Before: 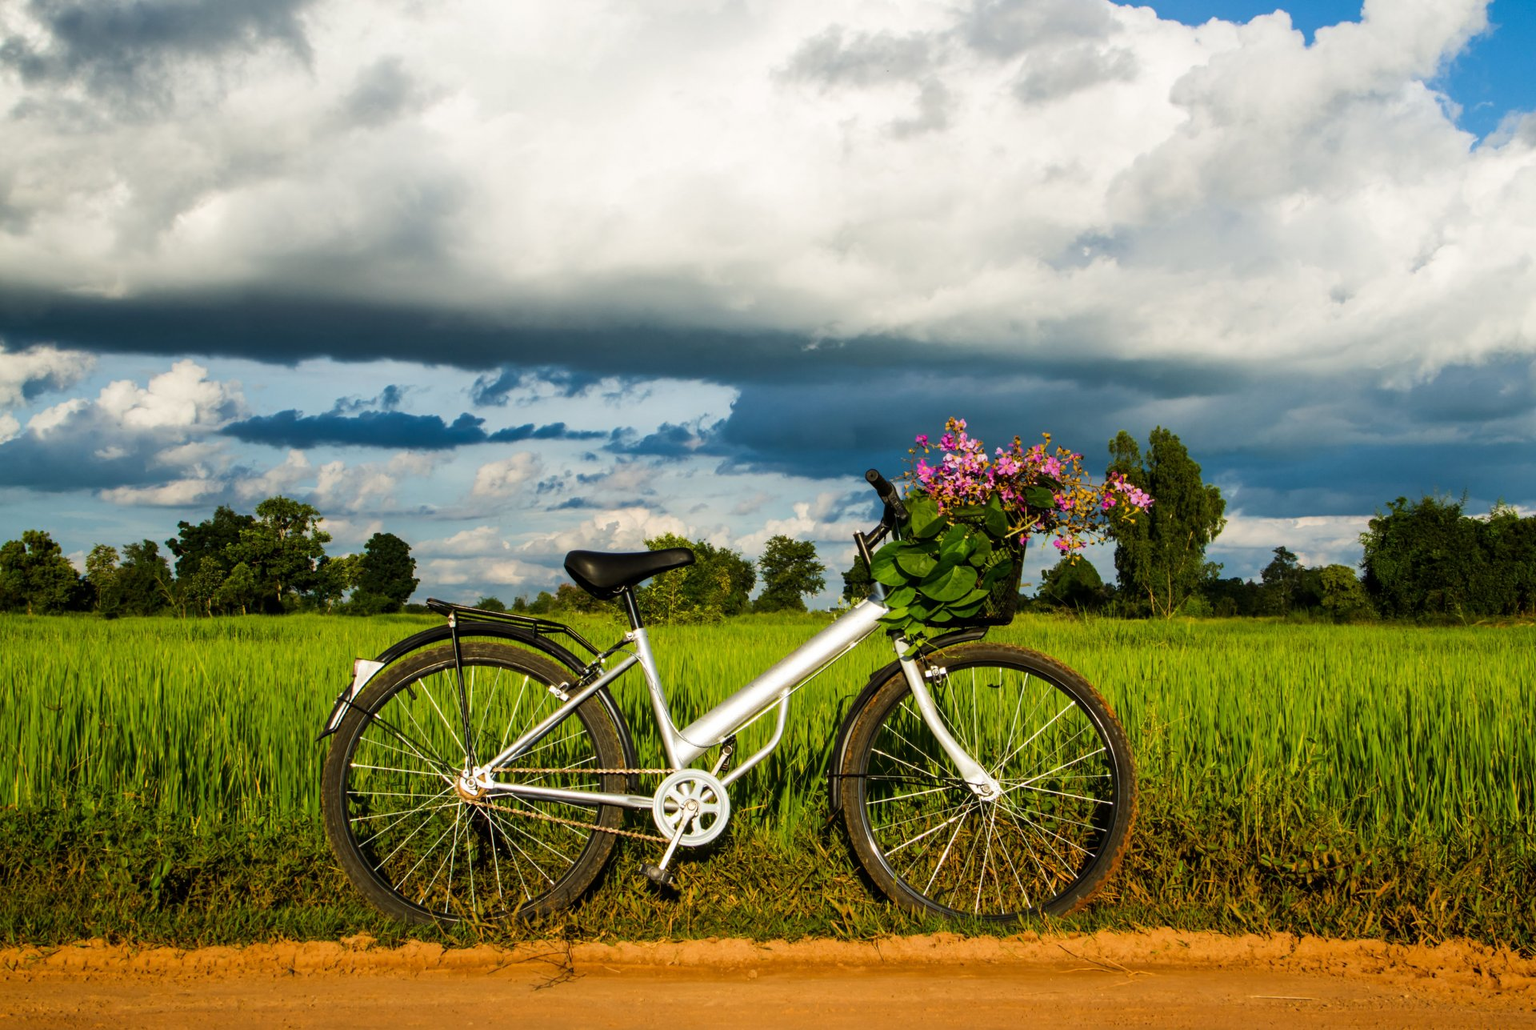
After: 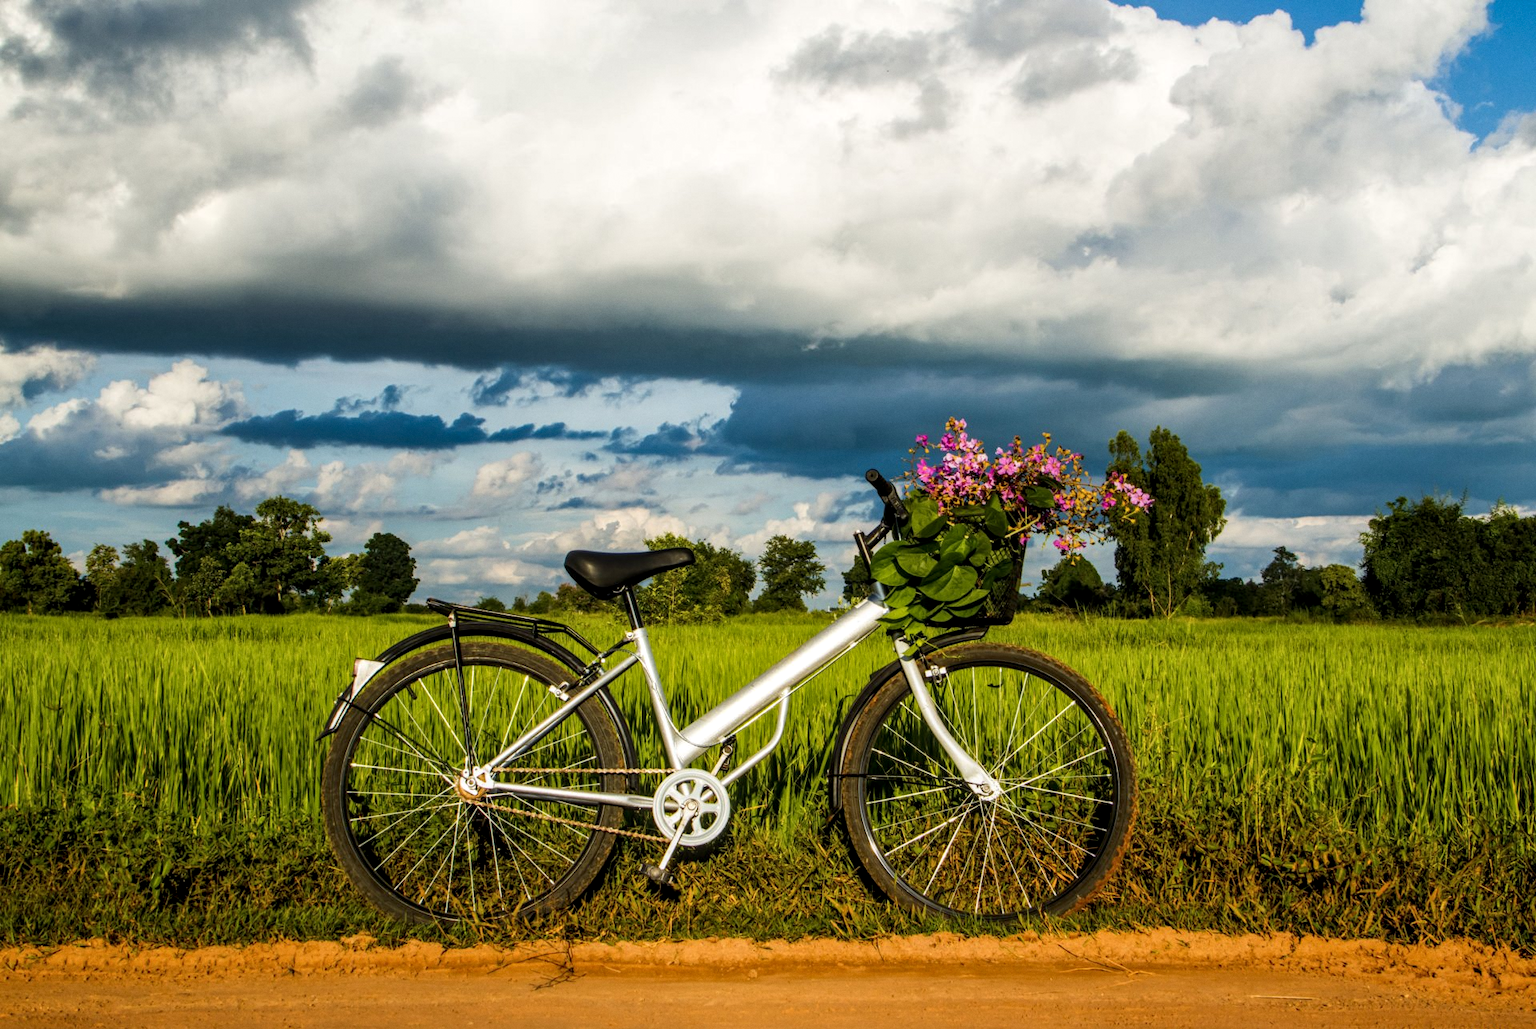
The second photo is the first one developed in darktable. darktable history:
local contrast: on, module defaults
grain: coarseness 0.09 ISO, strength 10%
color zones: curves: ch2 [(0, 0.5) (0.143, 0.5) (0.286, 0.489) (0.415, 0.421) (0.571, 0.5) (0.714, 0.5) (0.857, 0.5) (1, 0.5)]
